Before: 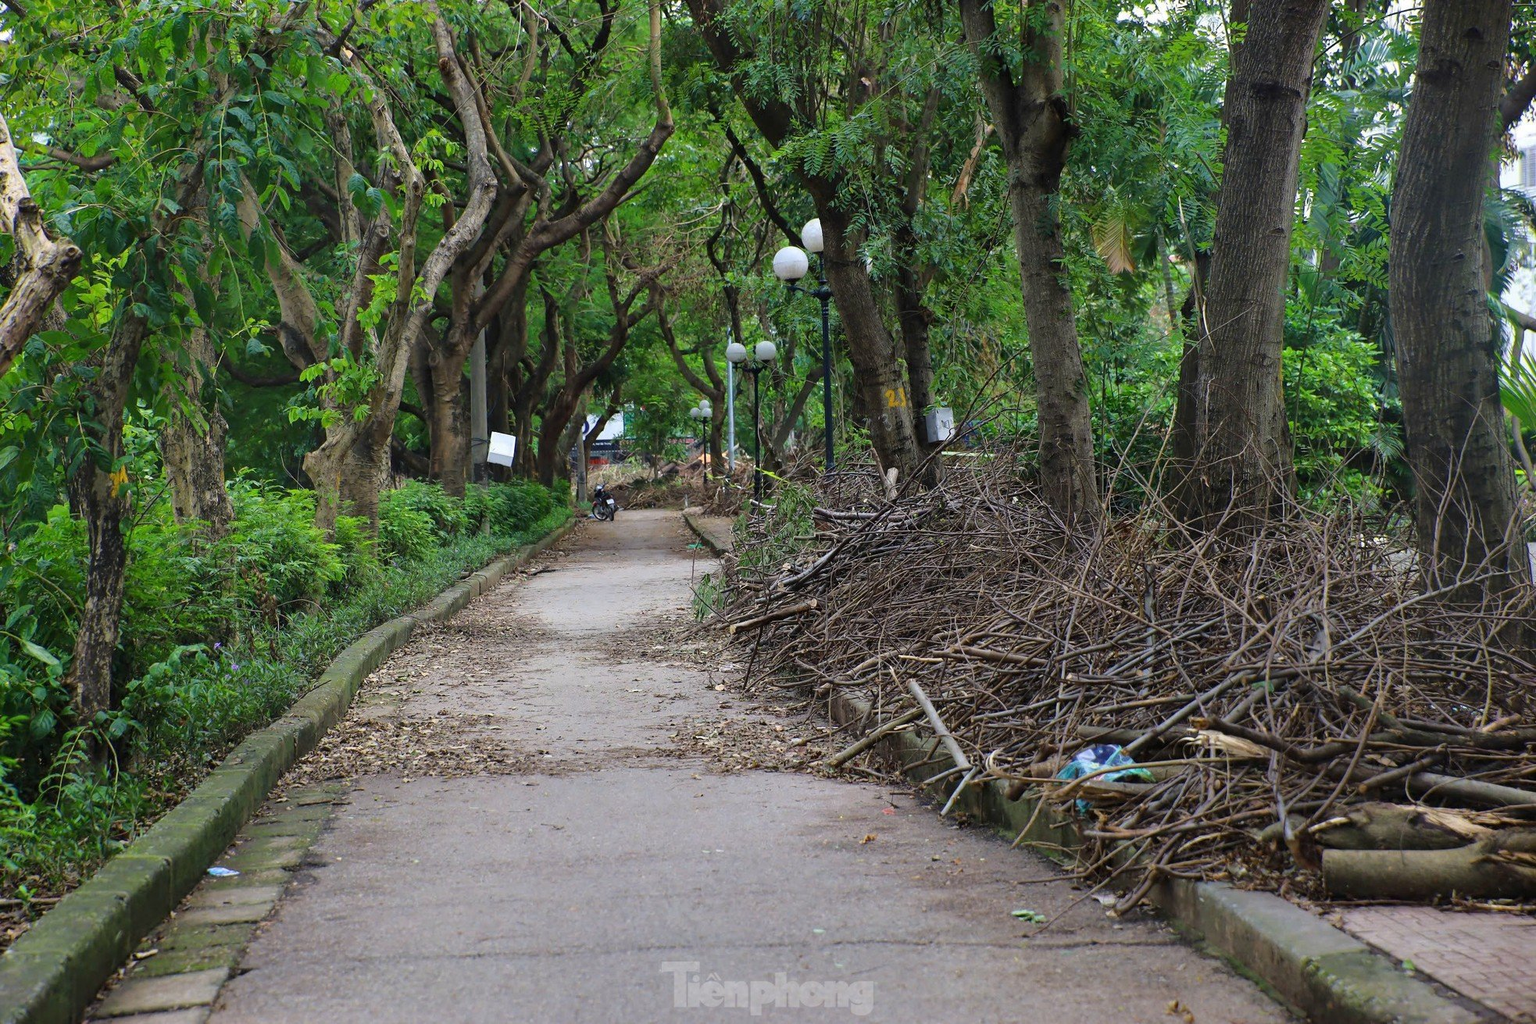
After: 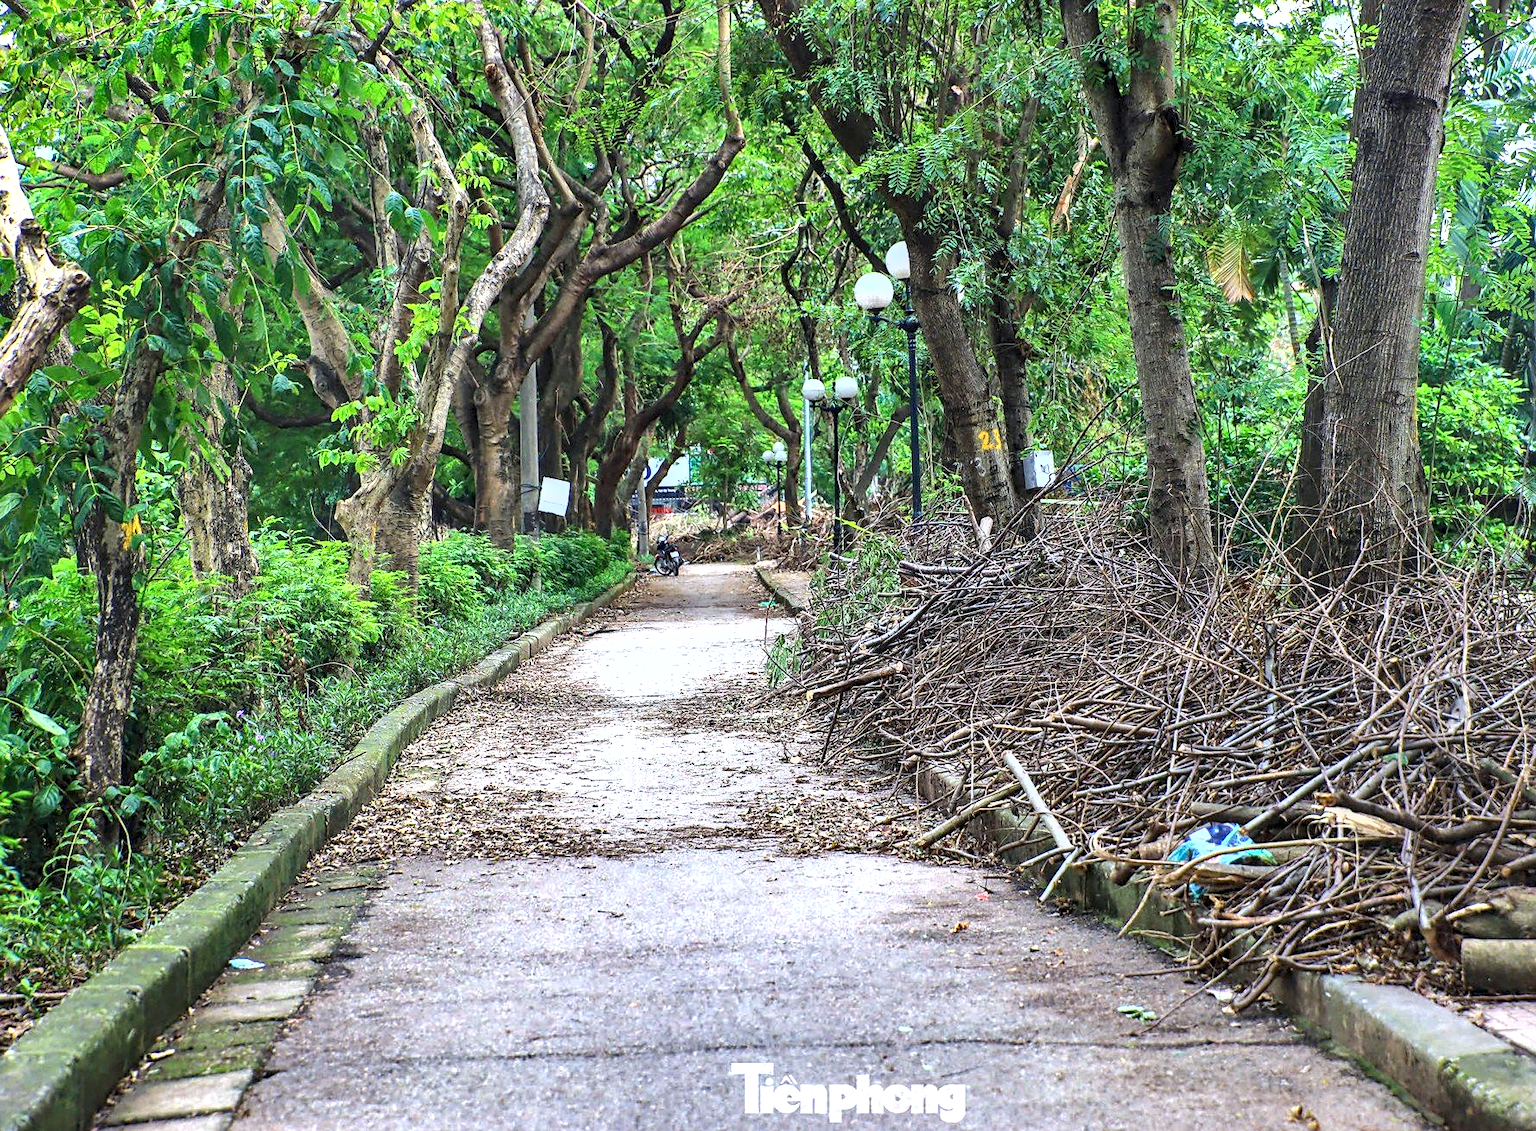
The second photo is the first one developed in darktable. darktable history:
contrast equalizer: octaves 7, y [[0.6 ×6], [0.55 ×6], [0 ×6], [0 ×6], [0 ×6]], mix 0.312
exposure: black level correction 0, exposure 1.2 EV, compensate highlight preservation false
sharpen: radius 1.868, amount 0.405, threshold 1.4
crop: right 9.501%, bottom 0.045%
shadows and highlights: radius 107.8, shadows 23.6, highlights -57.49, low approximation 0.01, soften with gaussian
local contrast: on, module defaults
color calibration: gray › normalize channels true, x 0.356, y 0.369, temperature 4683.12 K, gamut compression 0.012
